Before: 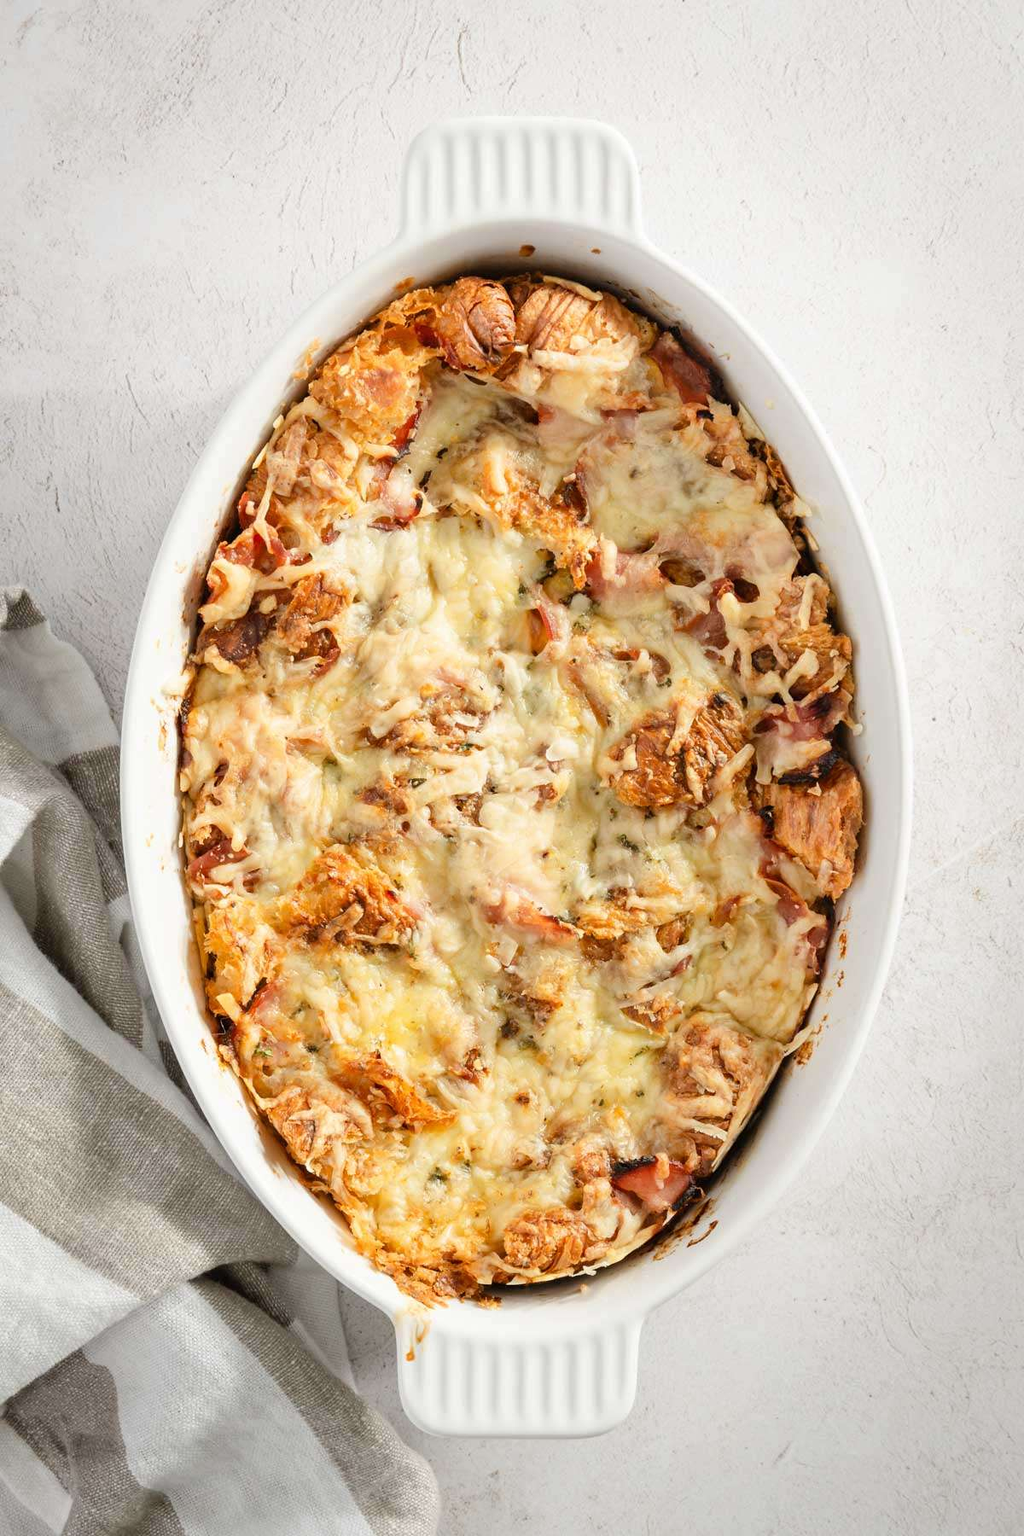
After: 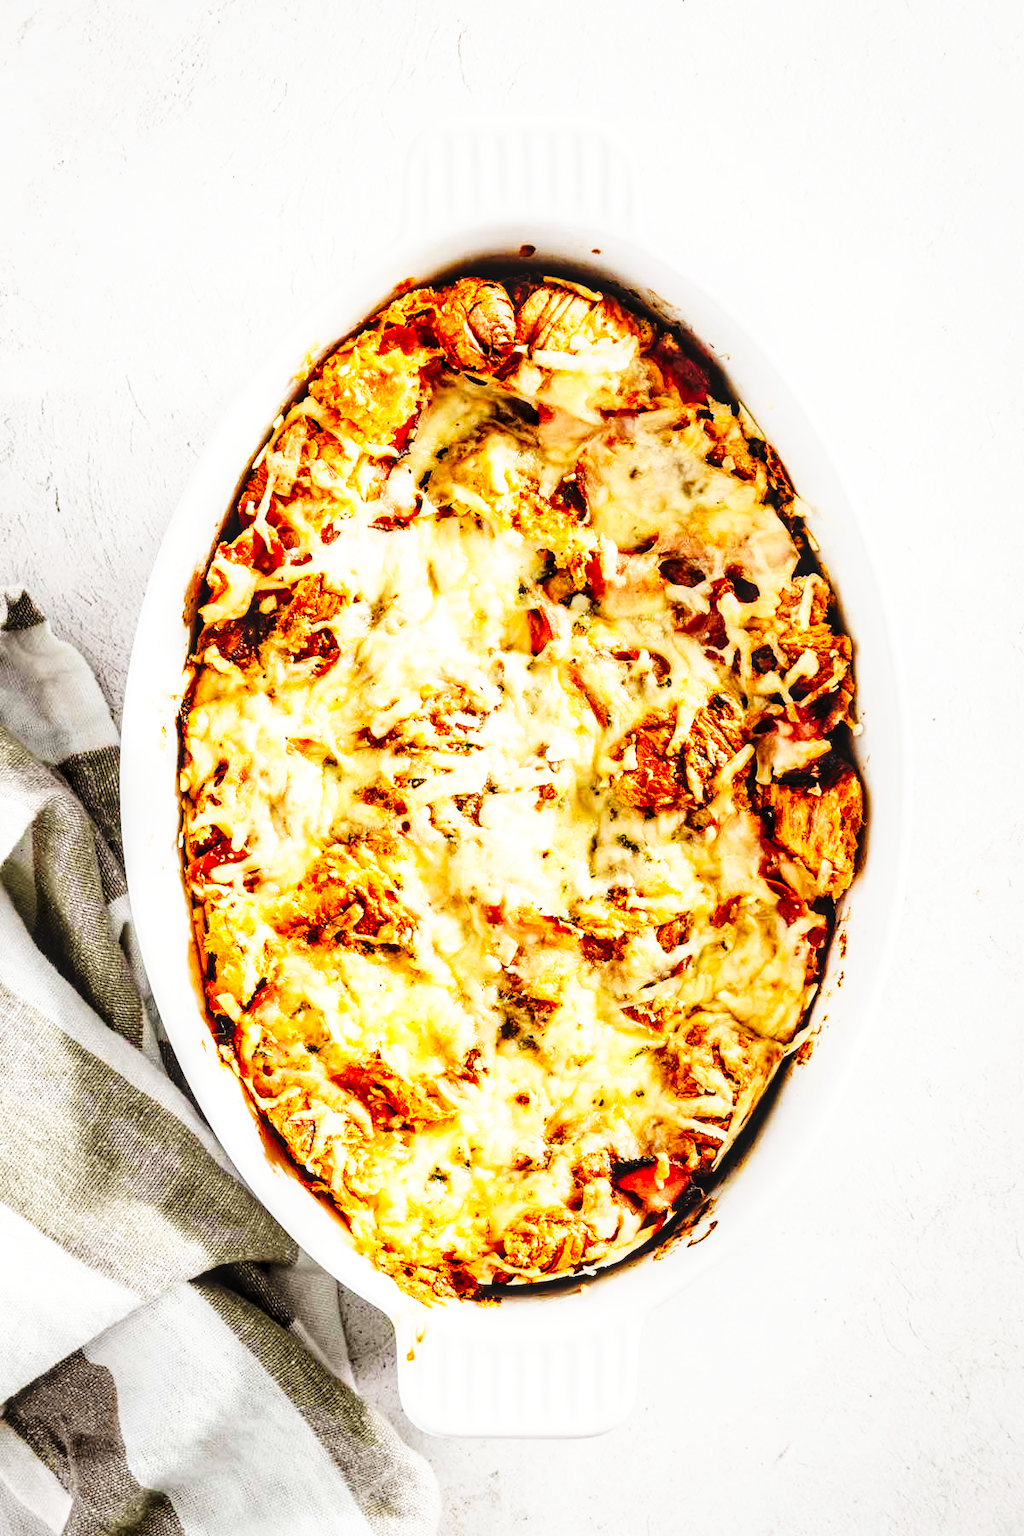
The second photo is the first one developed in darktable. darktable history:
local contrast: detail 130%
tone curve: curves: ch0 [(0, 0) (0.003, 0.004) (0.011, 0.006) (0.025, 0.008) (0.044, 0.012) (0.069, 0.017) (0.1, 0.021) (0.136, 0.029) (0.177, 0.043) (0.224, 0.062) (0.277, 0.108) (0.335, 0.166) (0.399, 0.301) (0.468, 0.467) (0.543, 0.64) (0.623, 0.803) (0.709, 0.908) (0.801, 0.969) (0.898, 0.988) (1, 1)], preserve colors none
